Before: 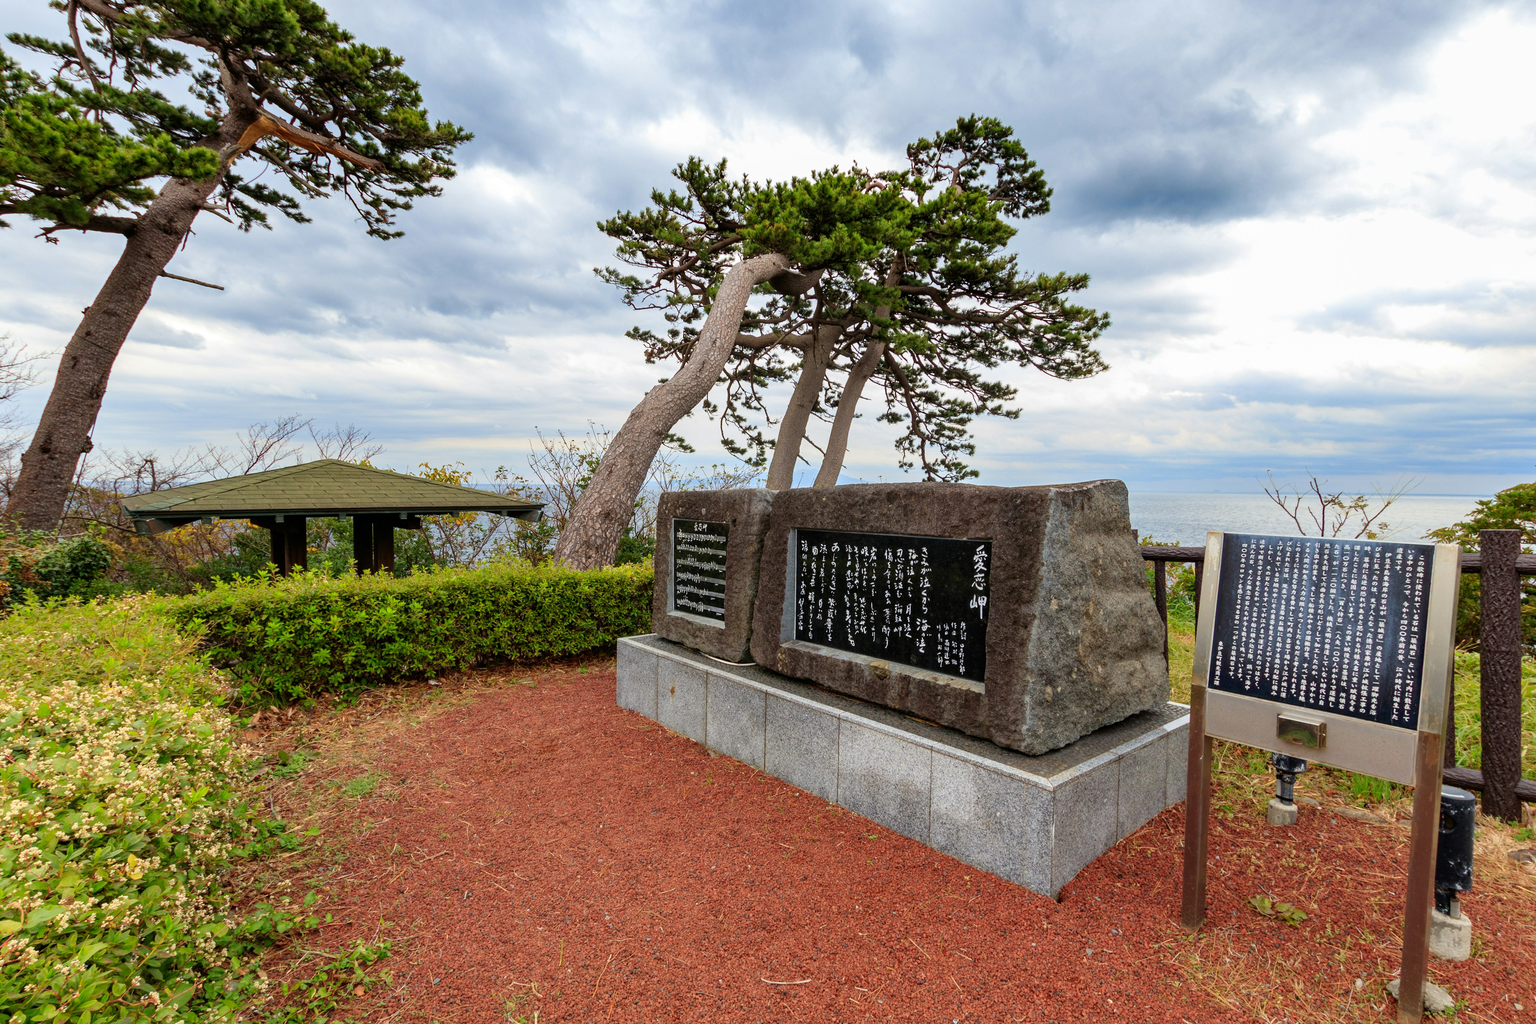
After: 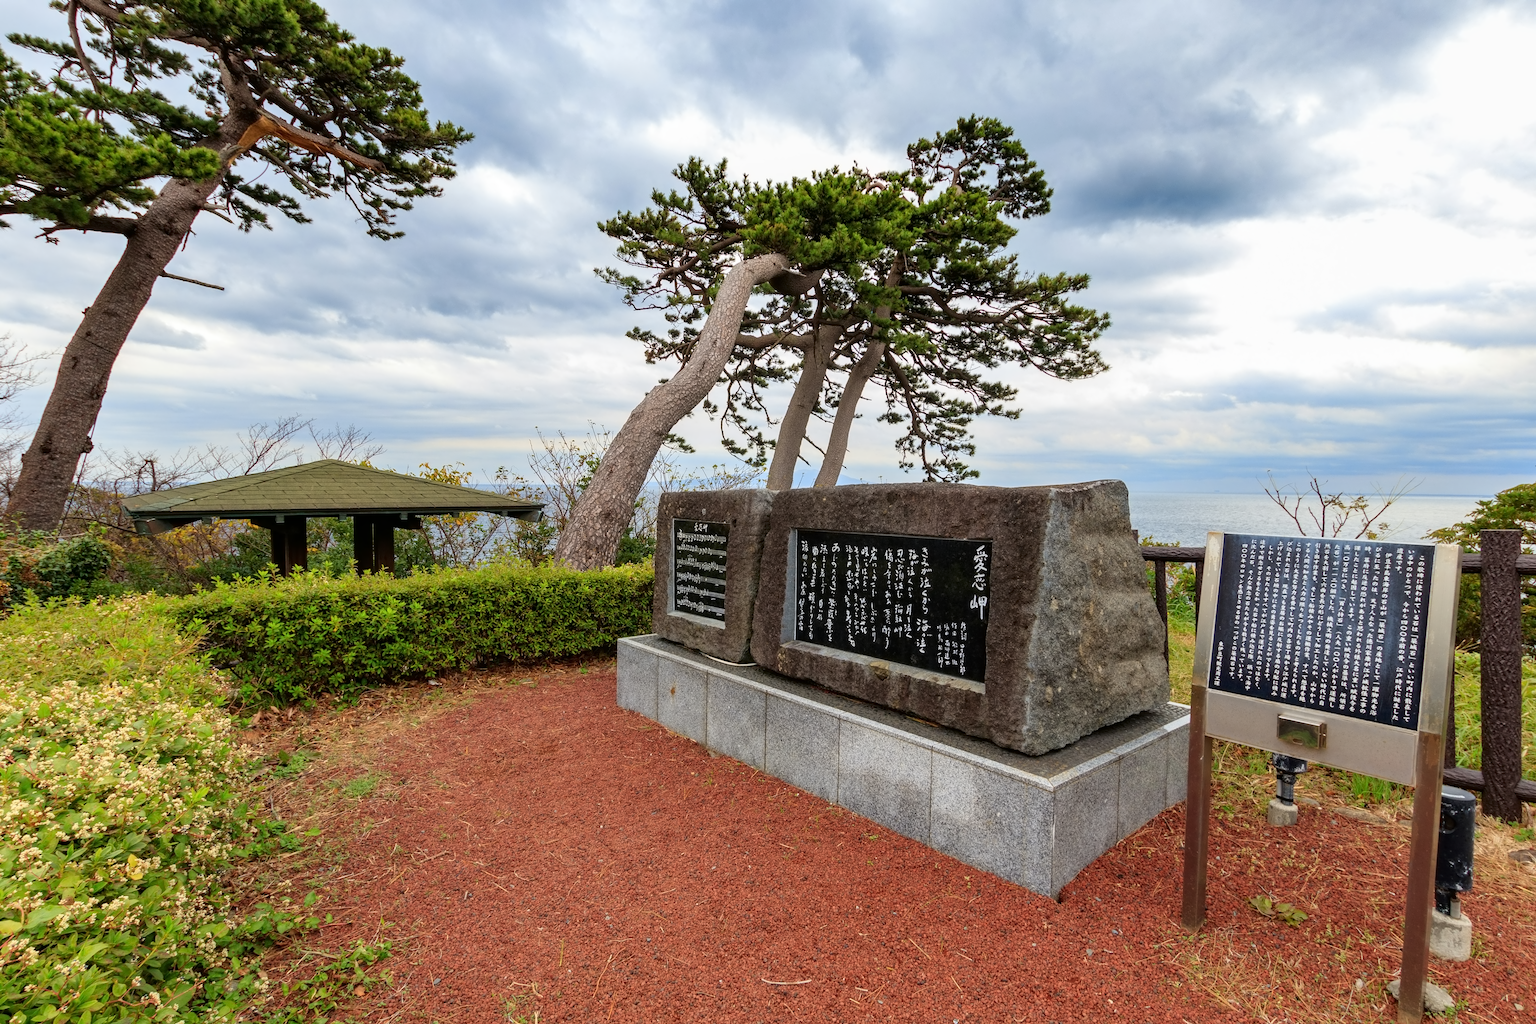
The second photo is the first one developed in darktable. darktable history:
tone equalizer: on, module defaults
contrast equalizer: y [[0.5 ×4, 0.525, 0.667], [0.5 ×6], [0.5 ×6], [0 ×4, 0.042, 0], [0, 0, 0.004, 0.1, 0.191, 0.131]]
